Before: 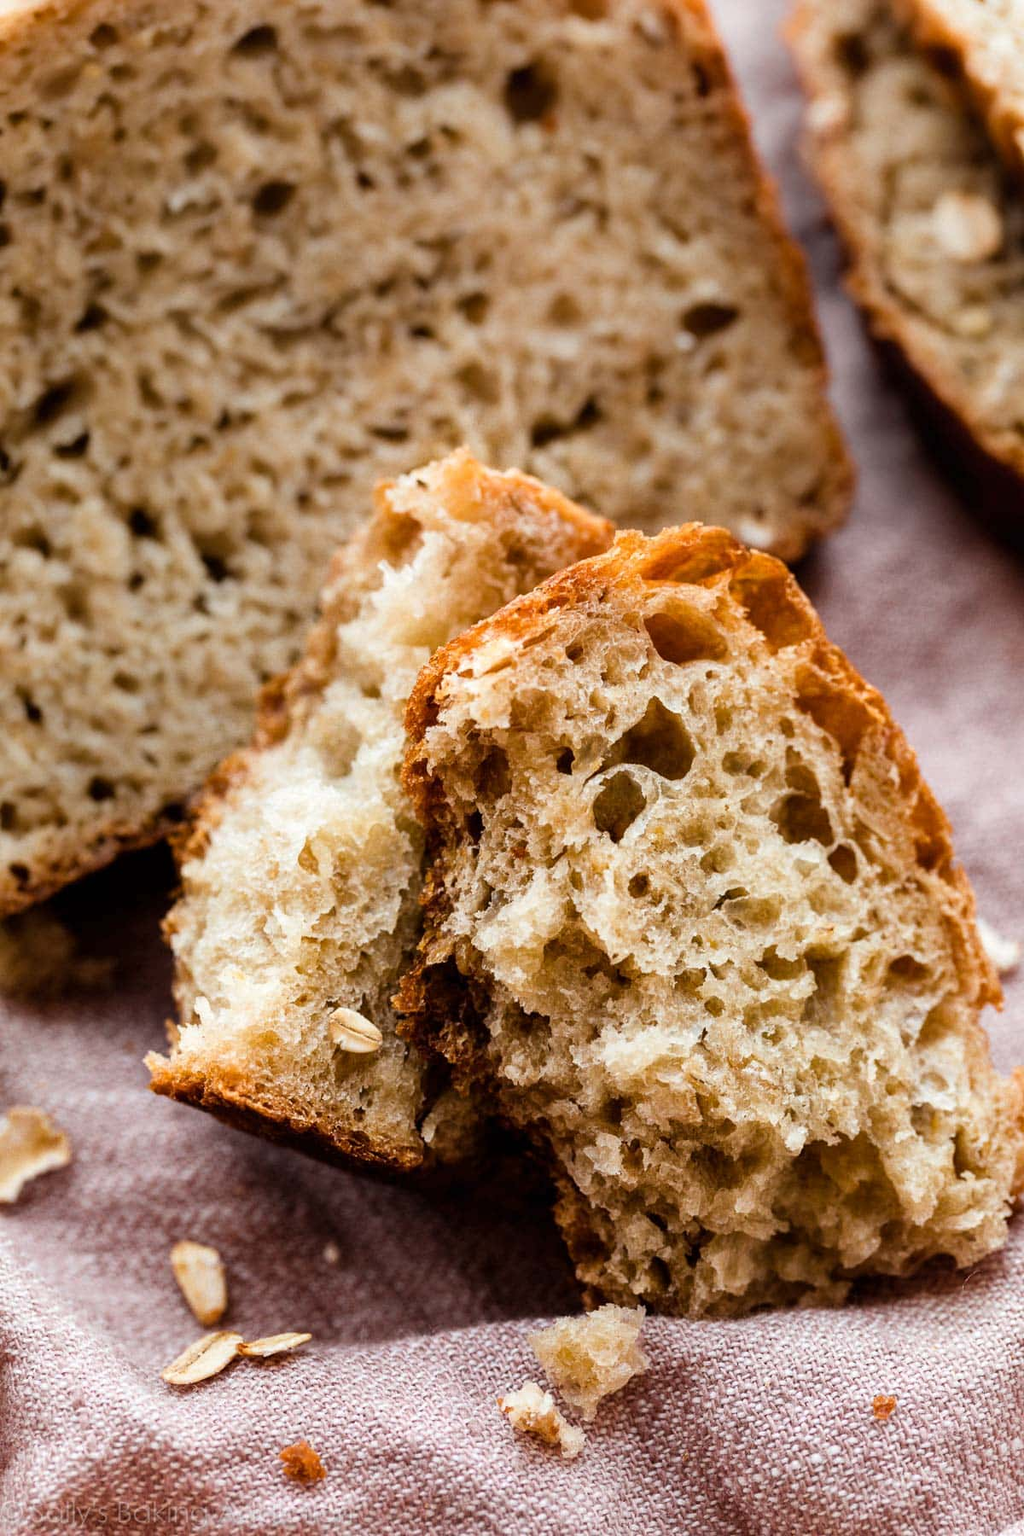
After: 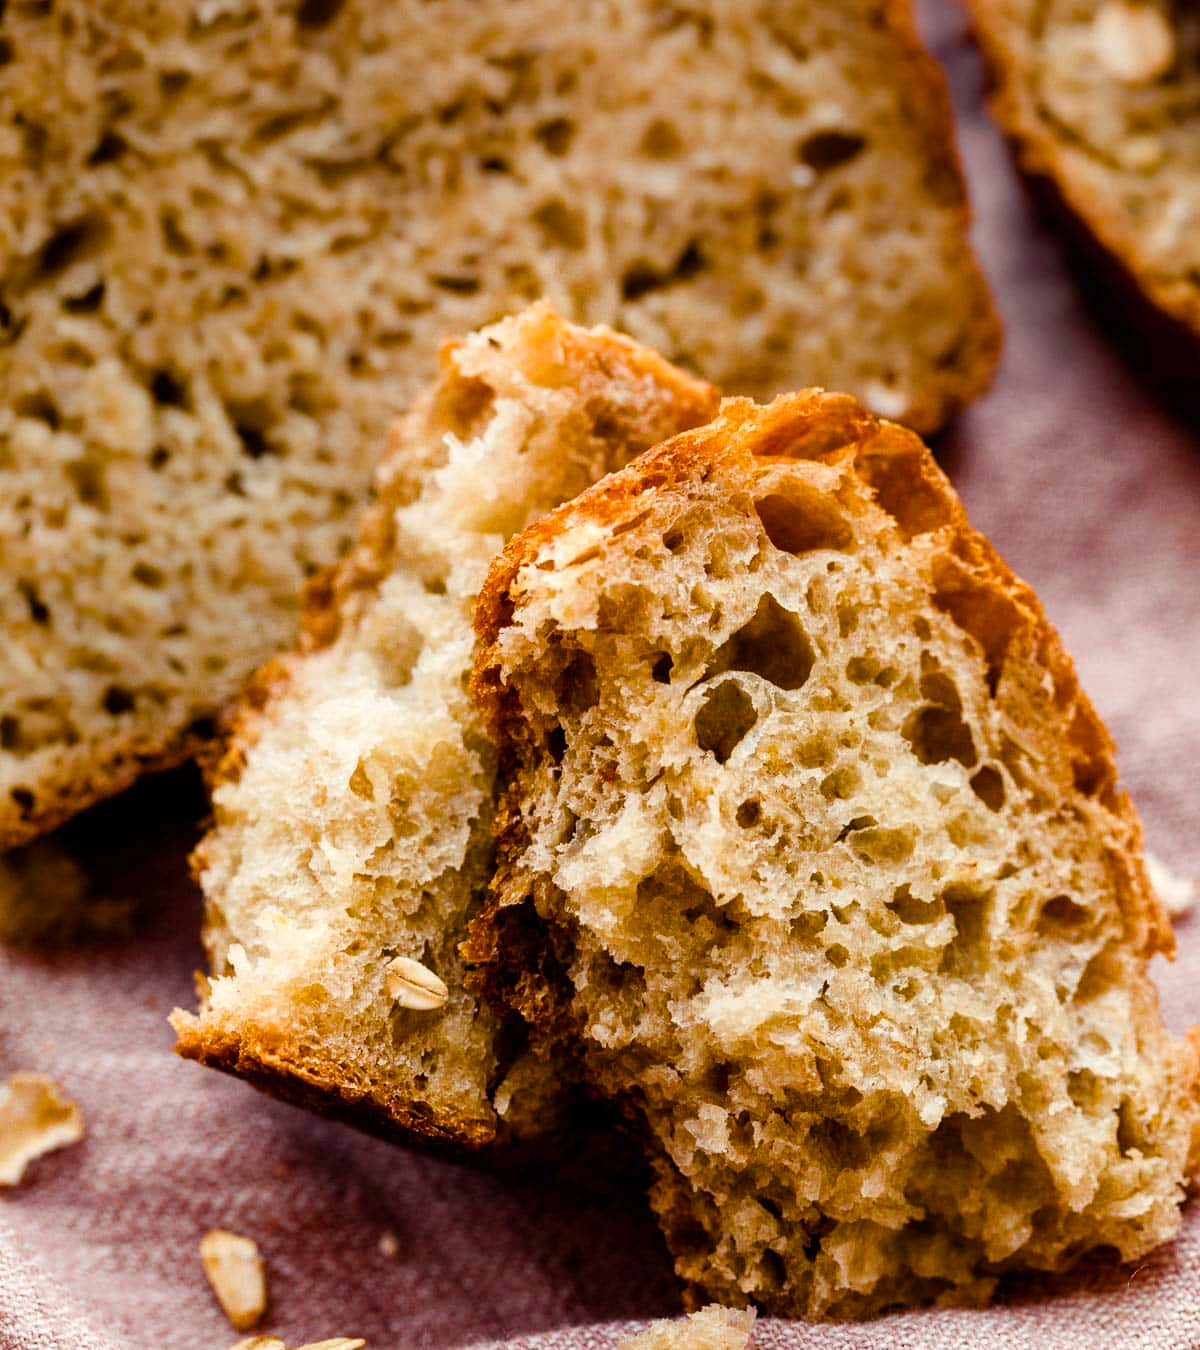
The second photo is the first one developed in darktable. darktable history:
color balance rgb: shadows lift › chroma 3.283%, shadows lift › hue 278.19°, highlights gain › chroma 2.035%, highlights gain › hue 71.6°, perceptual saturation grading › global saturation 27.249%, perceptual saturation grading › highlights -28.384%, perceptual saturation grading › mid-tones 15.199%, perceptual saturation grading › shadows 33.092%, global vibrance 20%
crop and rotate: top 12.455%, bottom 12.521%
